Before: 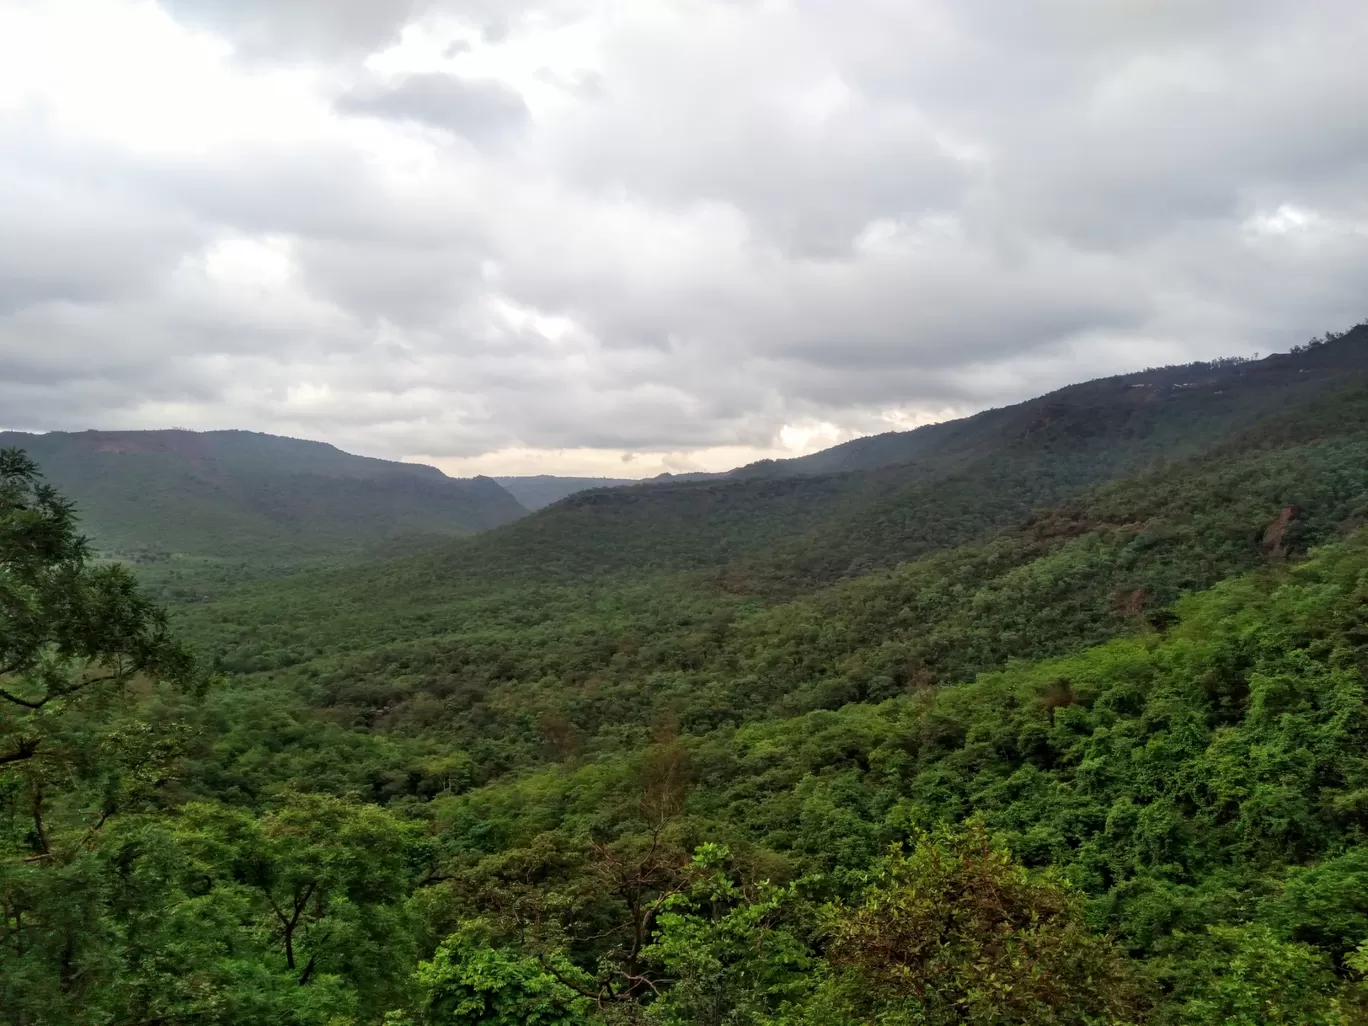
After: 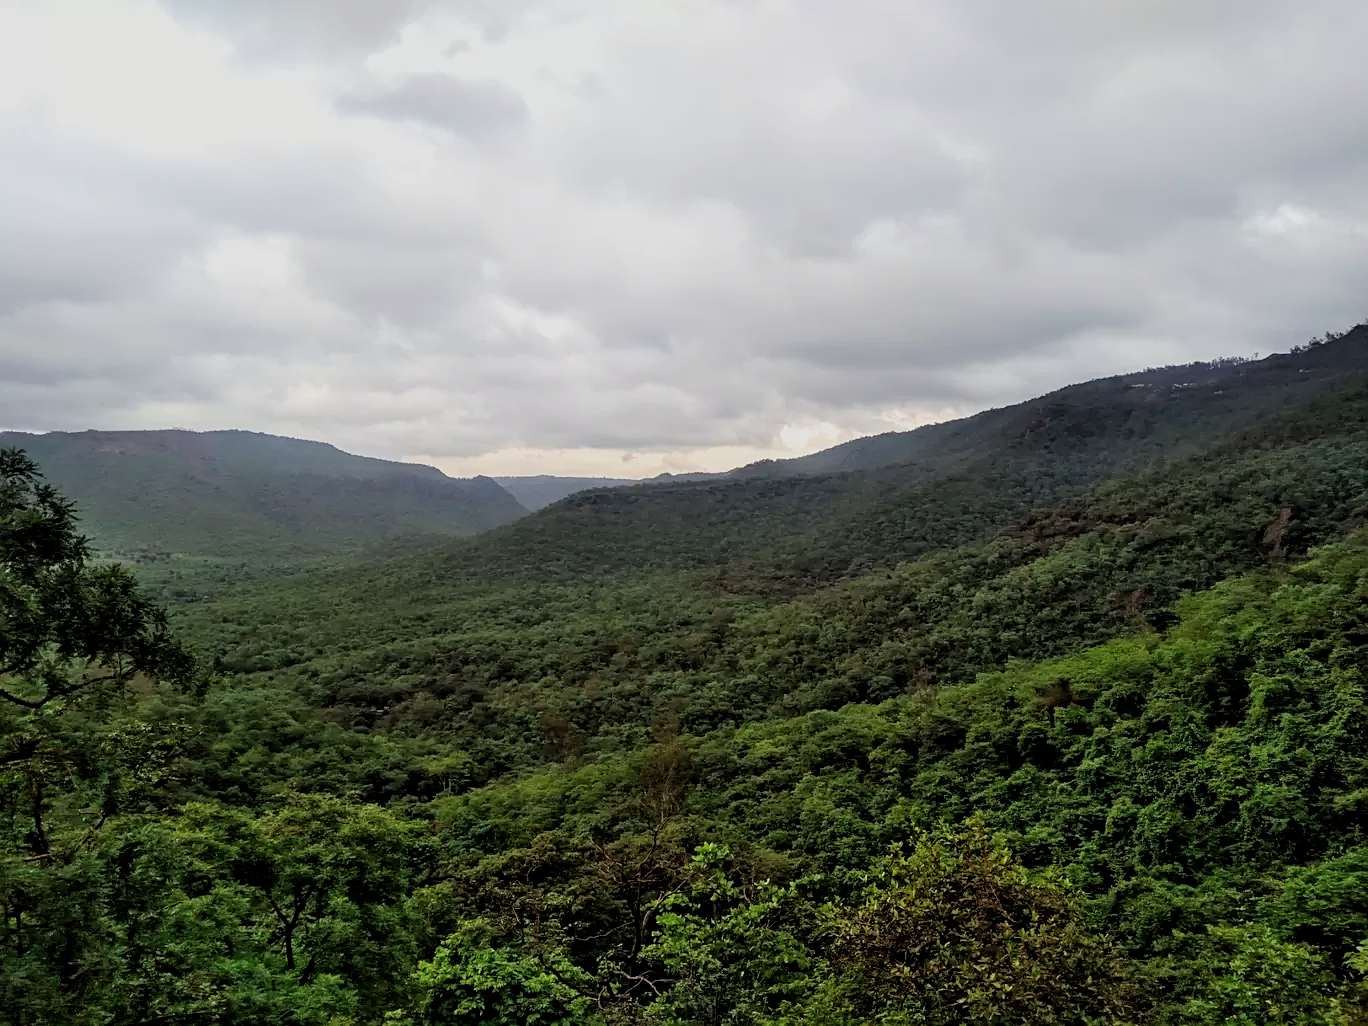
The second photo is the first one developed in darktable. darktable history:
sharpen: on, module defaults
filmic rgb: black relative exposure -7.72 EV, white relative exposure 4.41 EV, threshold 3.05 EV, target black luminance 0%, hardness 3.75, latitude 50.81%, contrast 1.078, highlights saturation mix 8.53%, shadows ↔ highlights balance -0.236%, enable highlight reconstruction true
